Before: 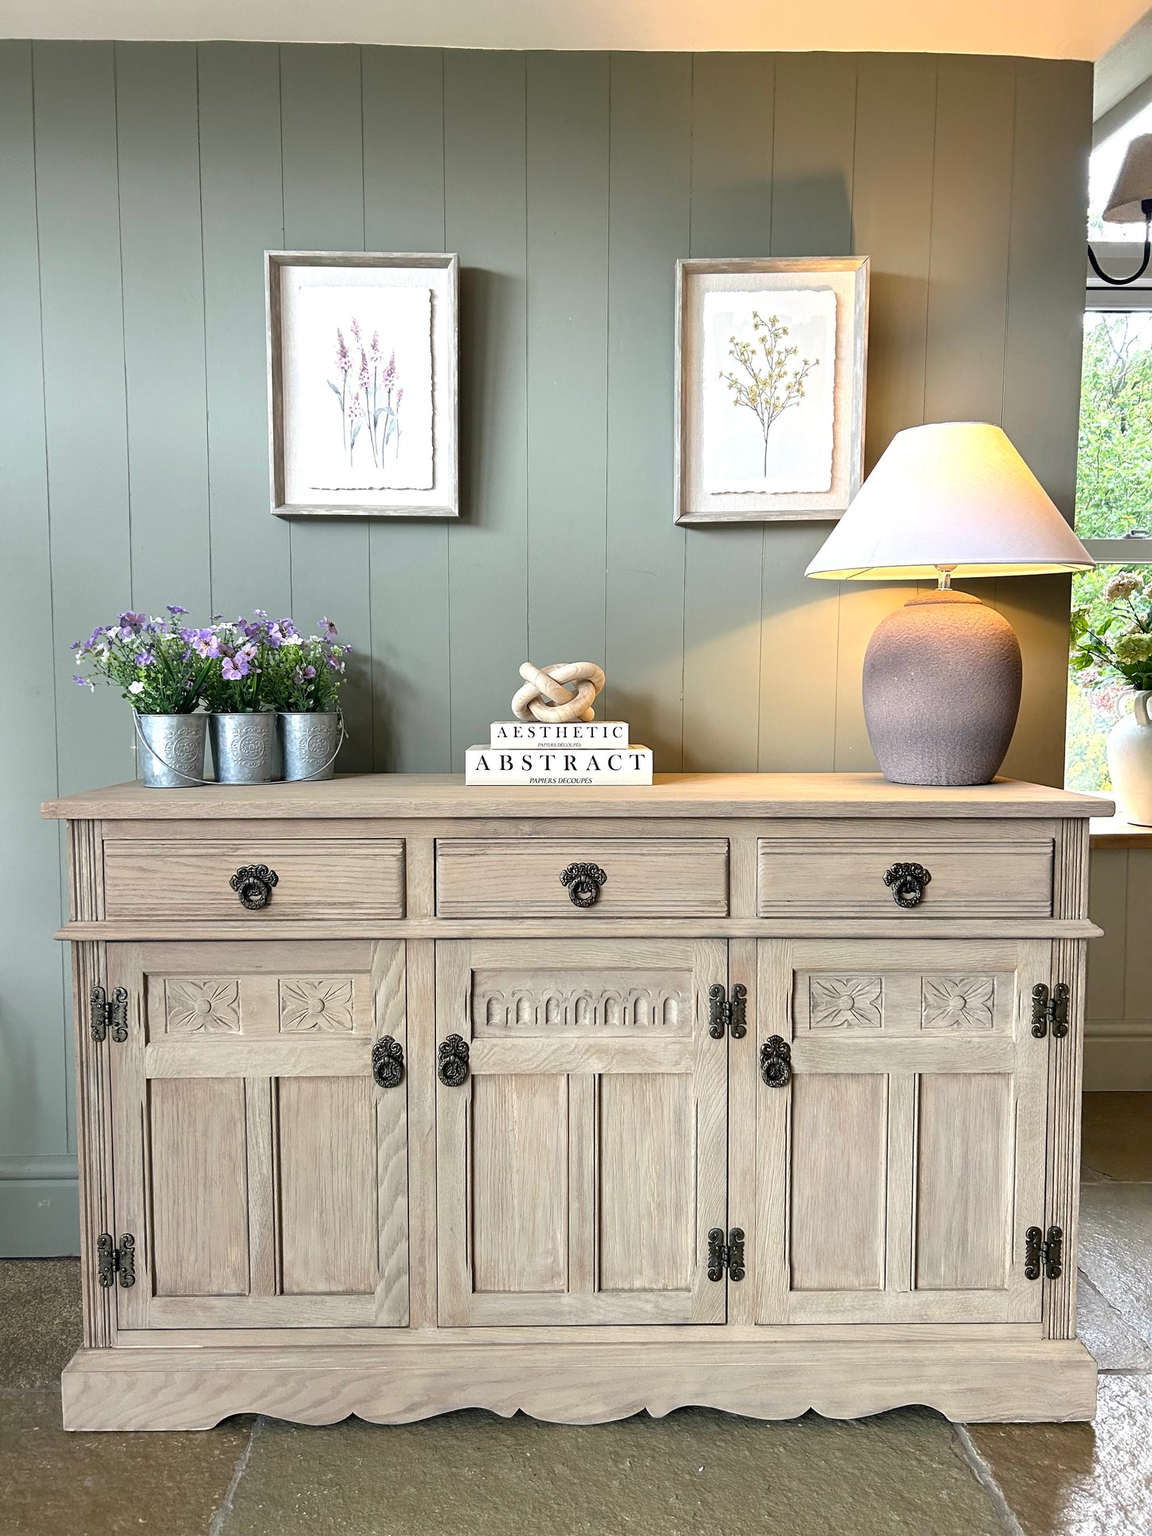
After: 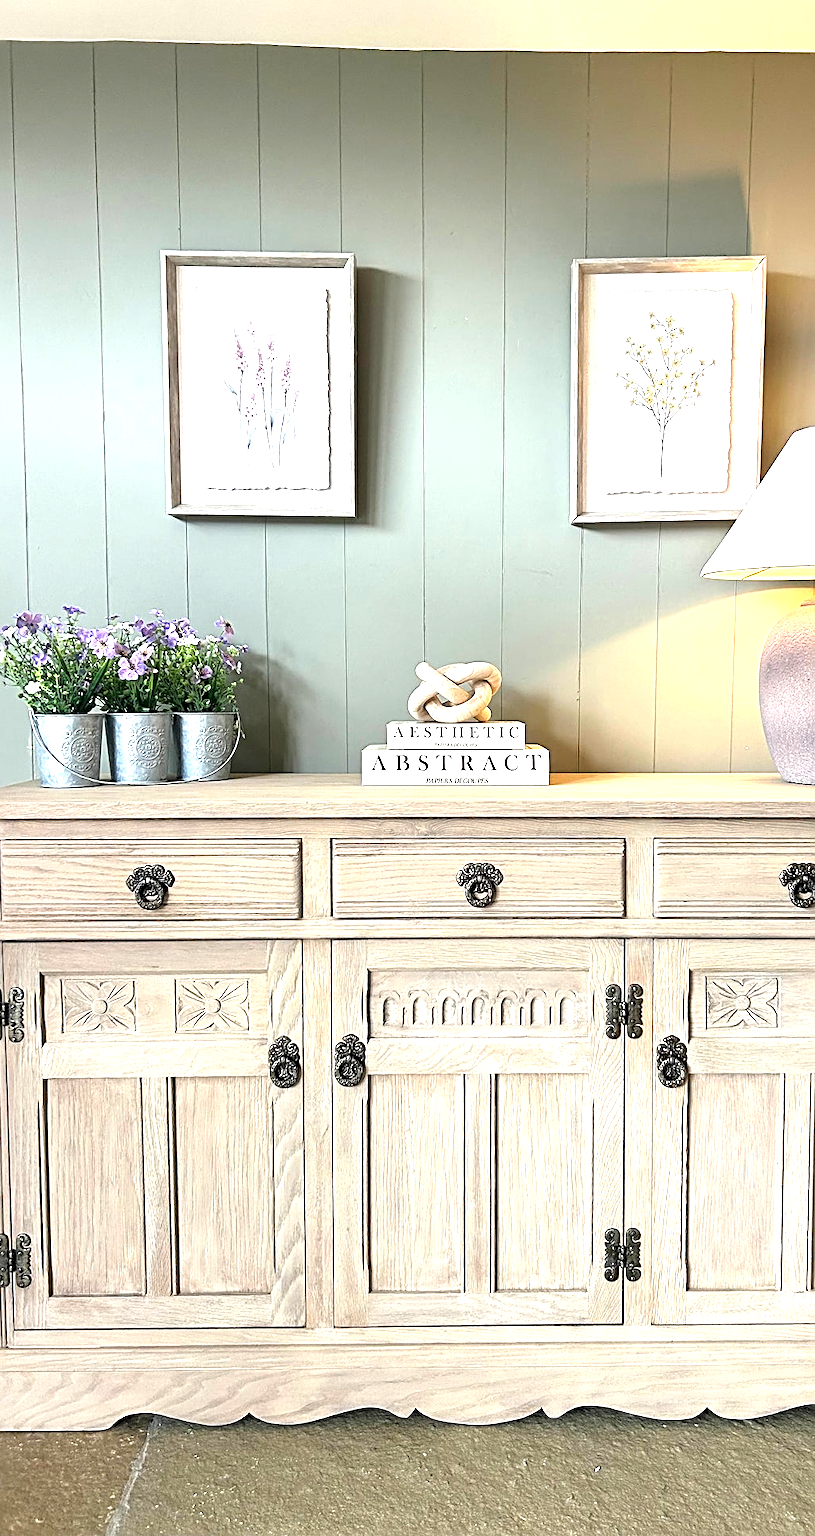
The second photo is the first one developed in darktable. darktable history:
sharpen: radius 2.767
crop and rotate: left 9.061%, right 20.142%
exposure: exposure 0.921 EV, compensate highlight preservation false
